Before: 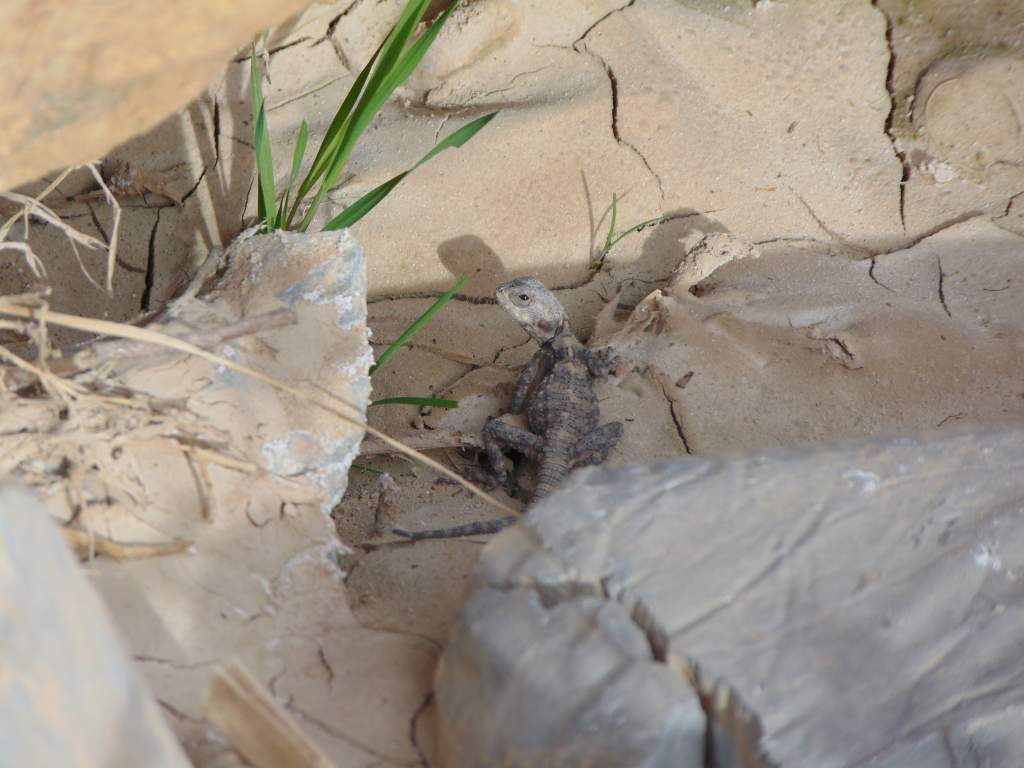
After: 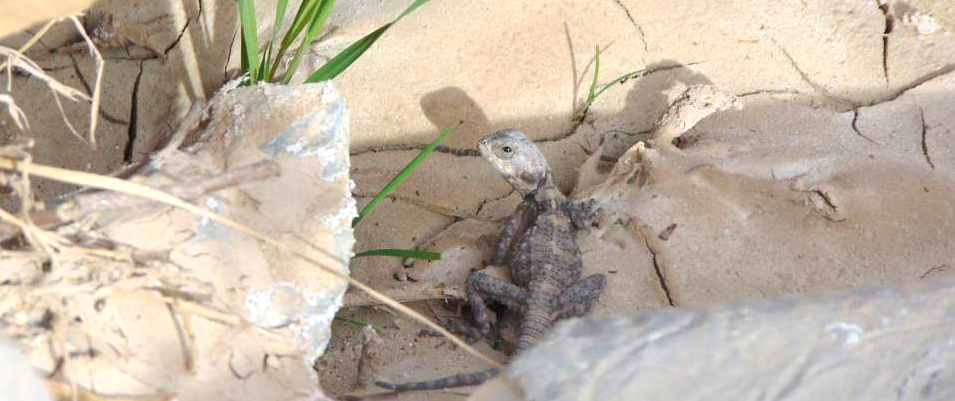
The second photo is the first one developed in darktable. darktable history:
crop: left 1.752%, top 19.397%, right 4.918%, bottom 28.269%
exposure: black level correction 0, exposure 0.692 EV, compensate highlight preservation false
